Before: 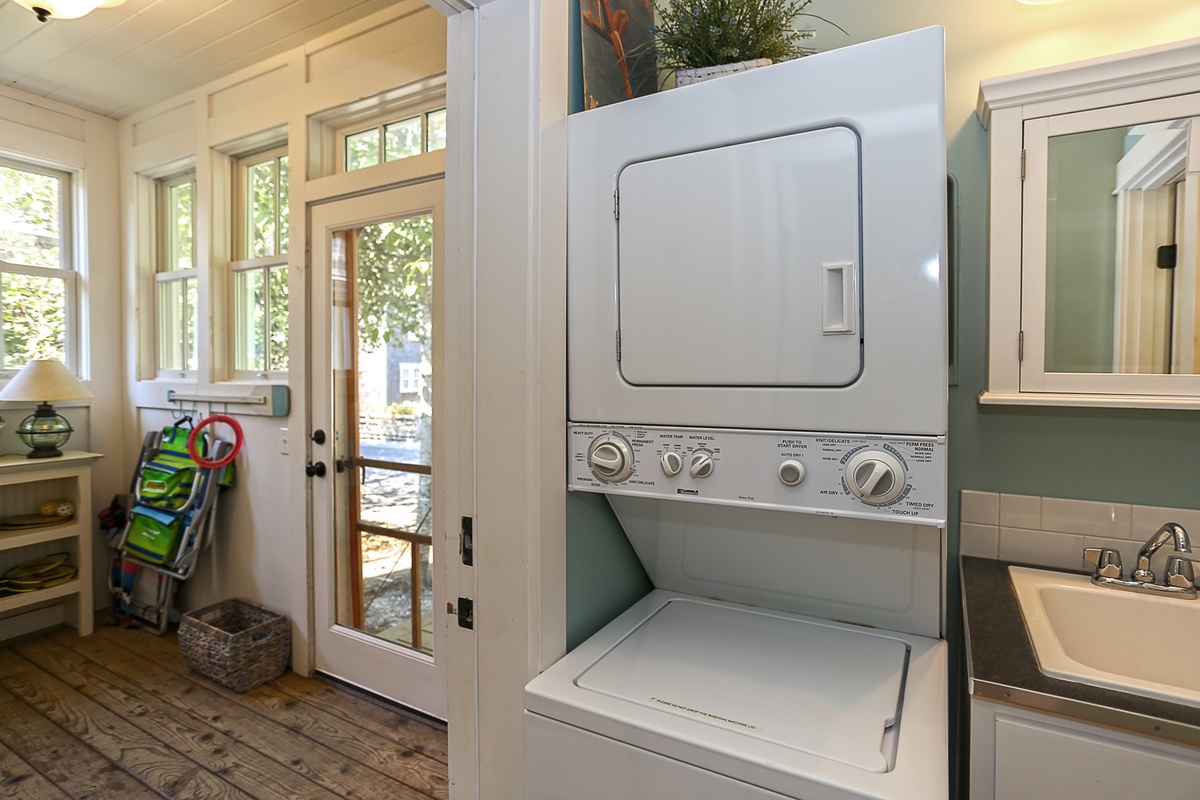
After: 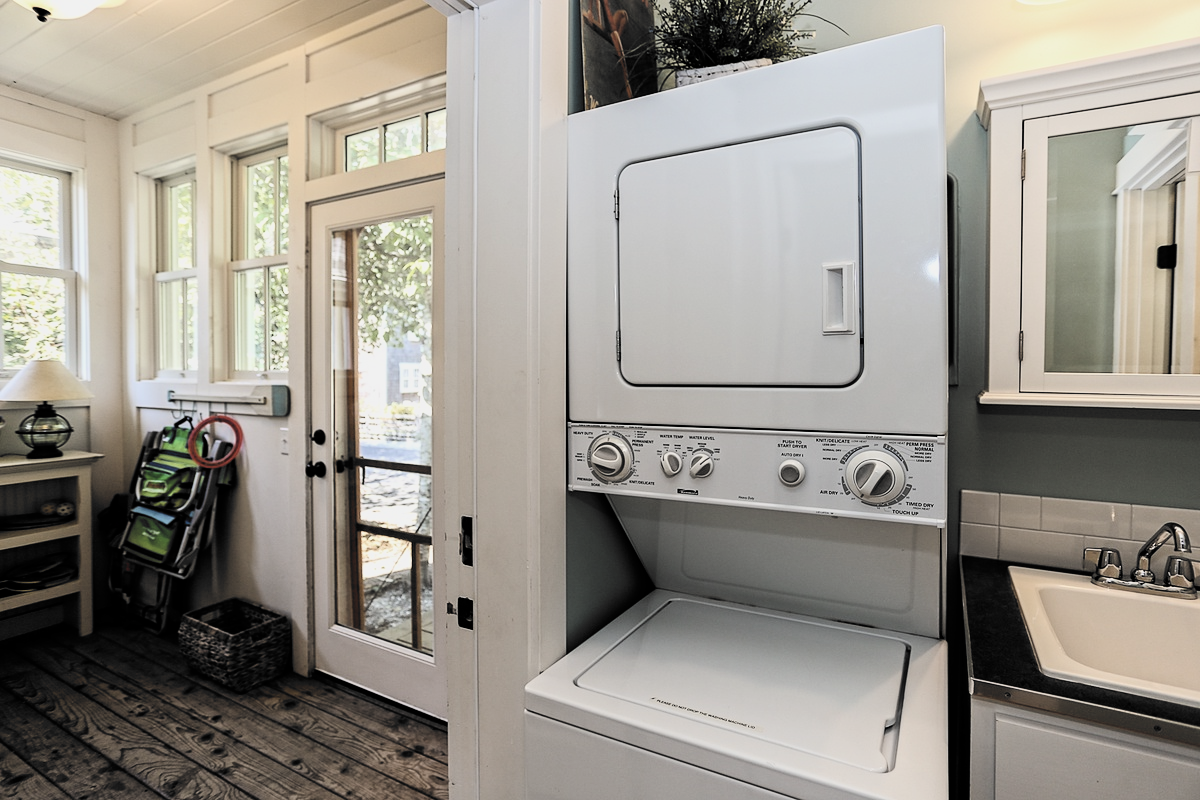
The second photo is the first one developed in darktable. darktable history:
tone equalizer: on, module defaults
contrast brightness saturation: contrast 0.104, saturation -0.353
filmic rgb: black relative exposure -5 EV, white relative exposure 3.56 EV, hardness 3.18, contrast 1.495, highlights saturation mix -49.36%, color science v6 (2022)
